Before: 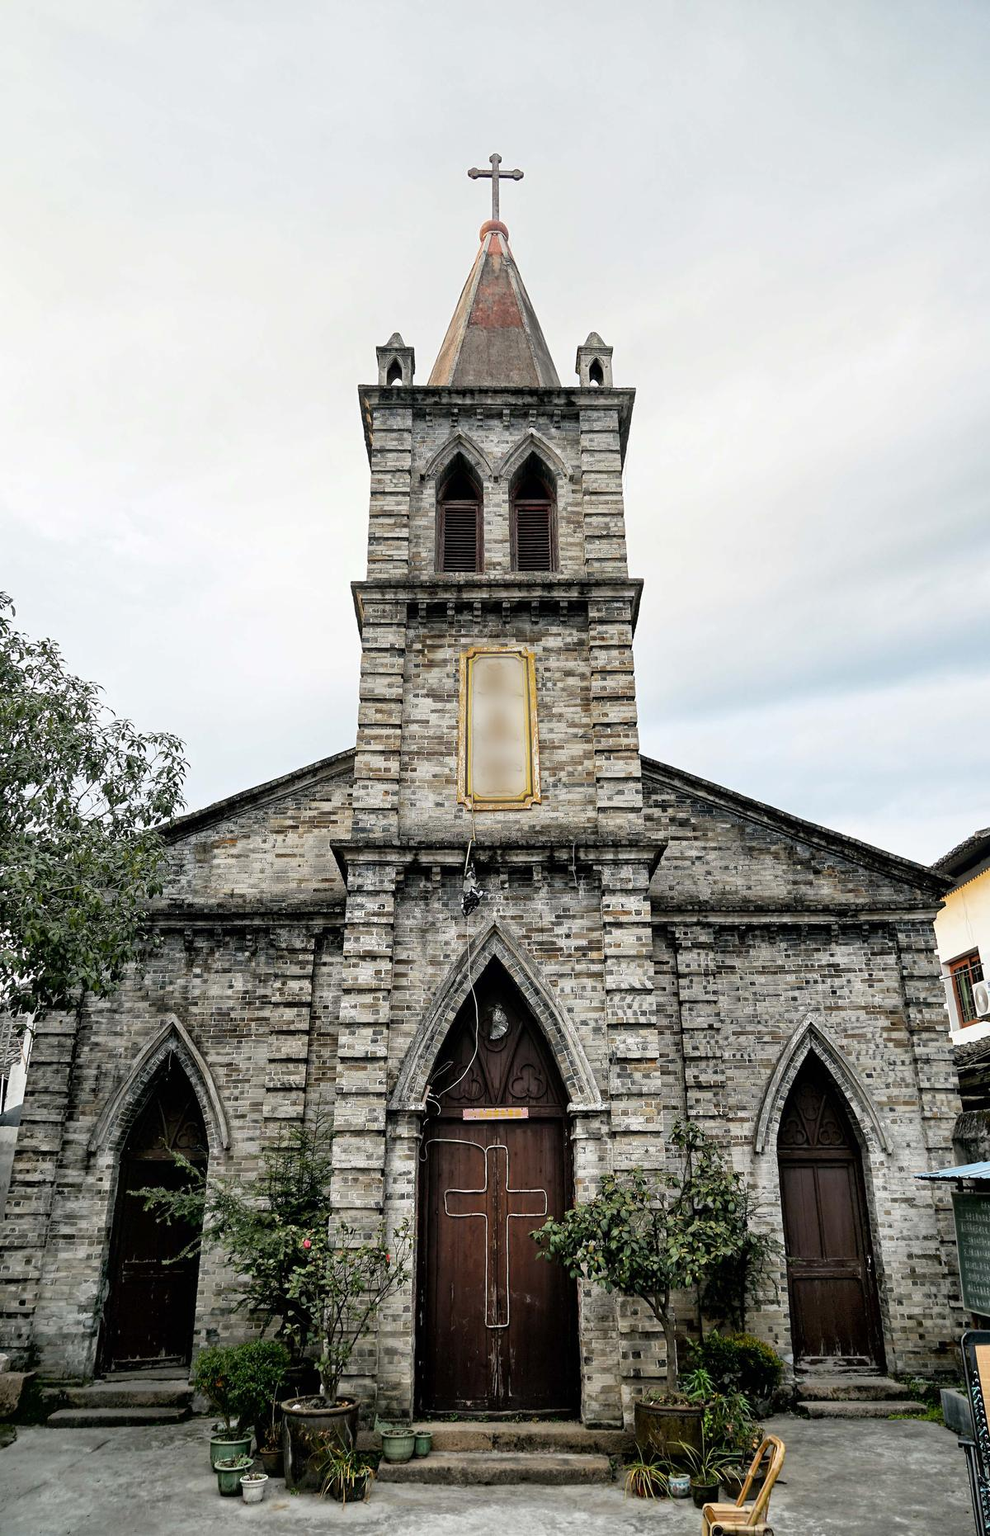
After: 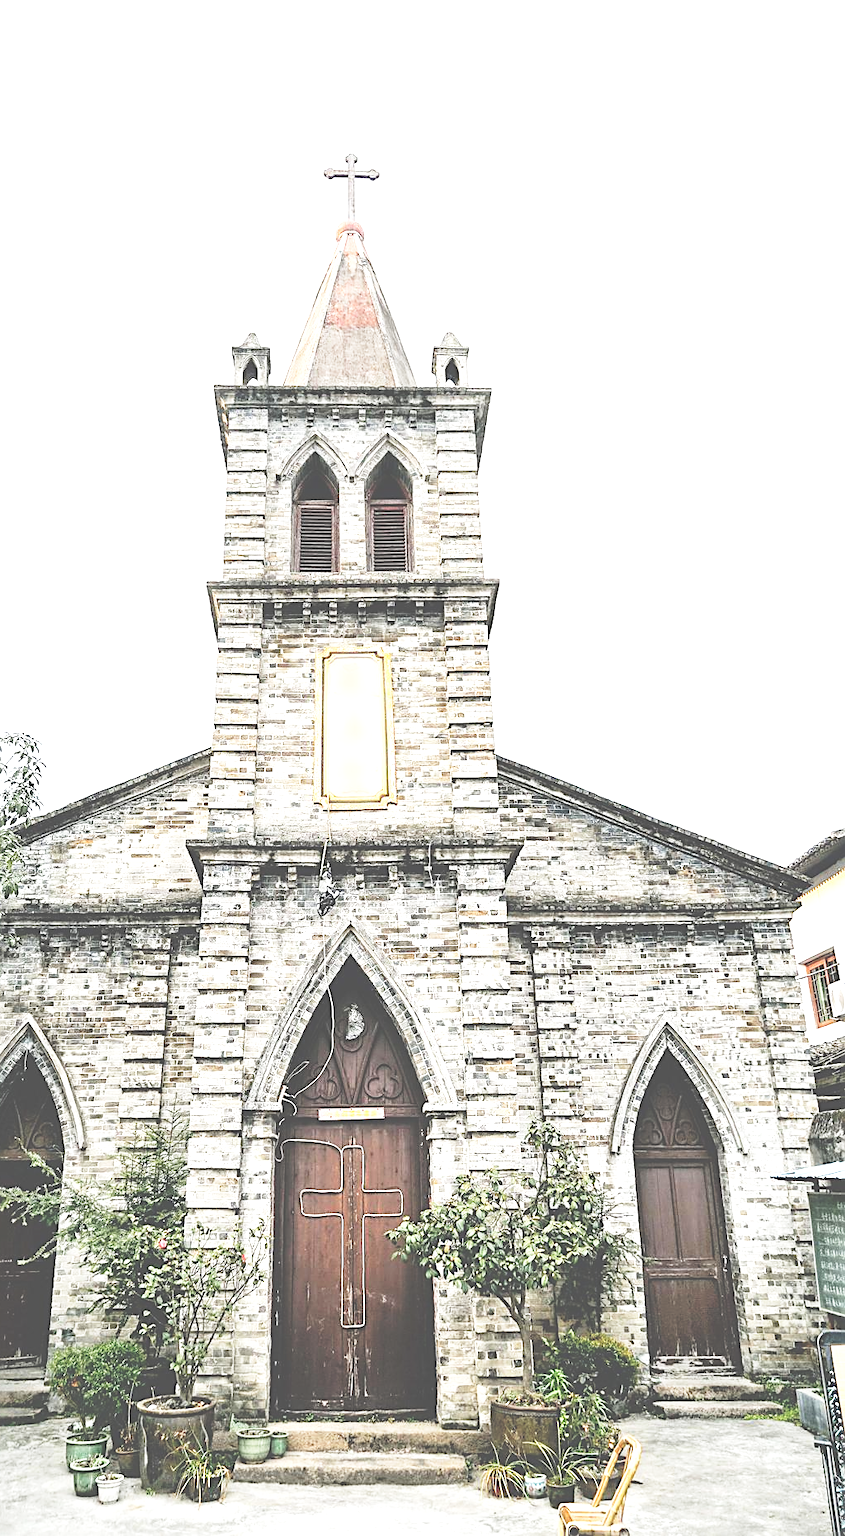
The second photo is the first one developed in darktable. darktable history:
base curve: curves: ch0 [(0, 0) (0.028, 0.03) (0.121, 0.232) (0.46, 0.748) (0.859, 0.968) (1, 1)], preserve colors none
crop and rotate: left 14.584%
exposure: black level correction -0.023, exposure 1.397 EV, compensate highlight preservation false
sharpen: on, module defaults
